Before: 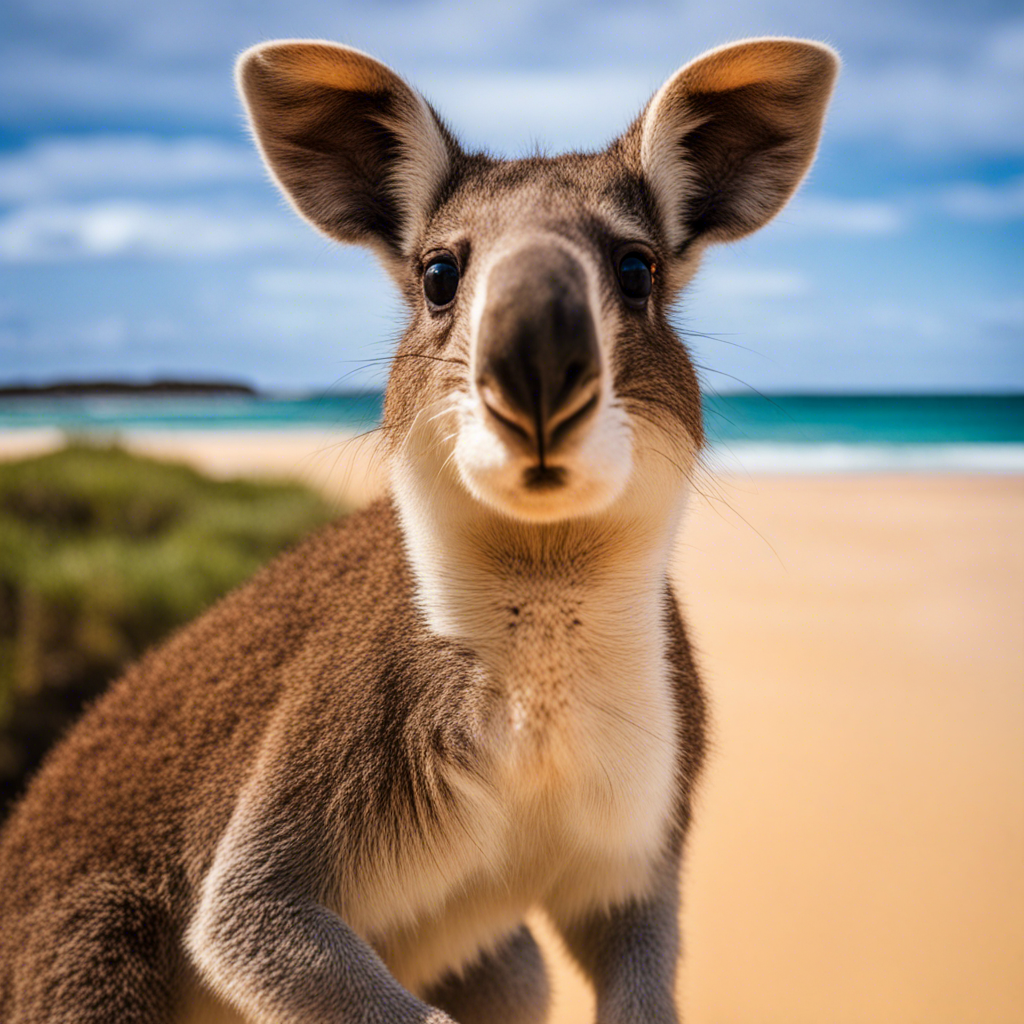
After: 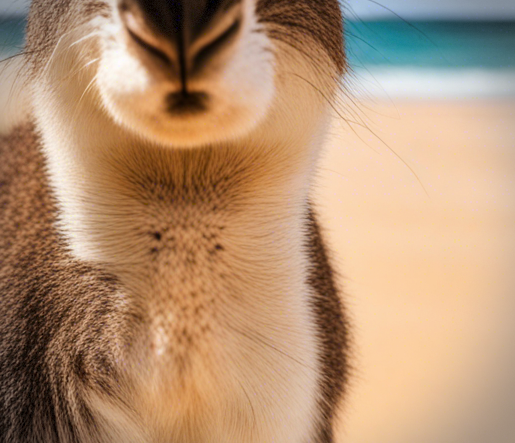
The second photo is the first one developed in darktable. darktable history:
vignetting: dithering 8-bit output, unbound false
crop: left 35.03%, top 36.625%, right 14.663%, bottom 20.057%
